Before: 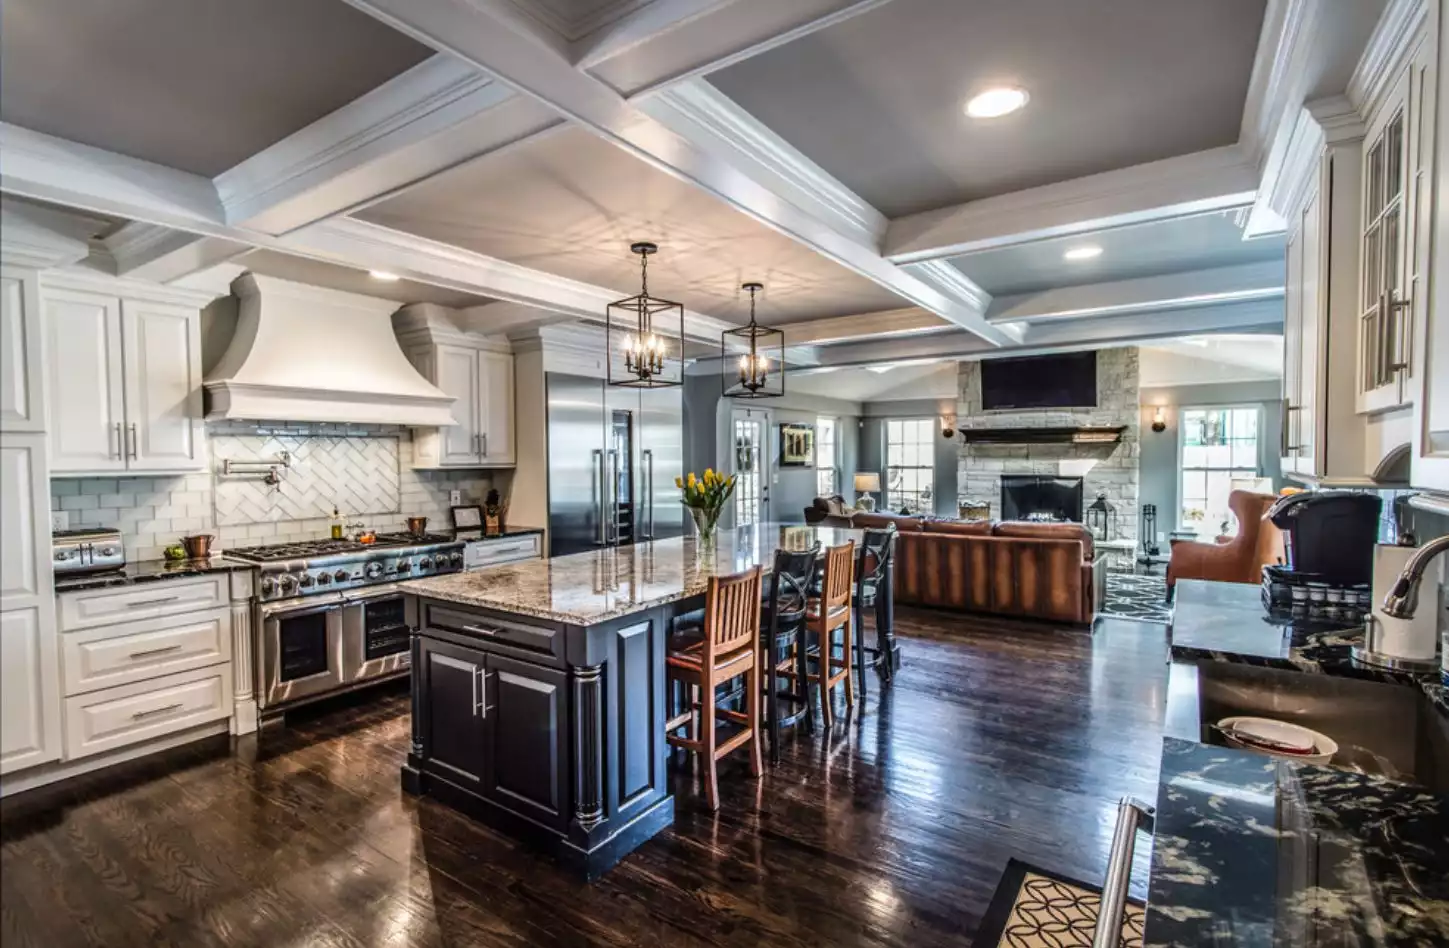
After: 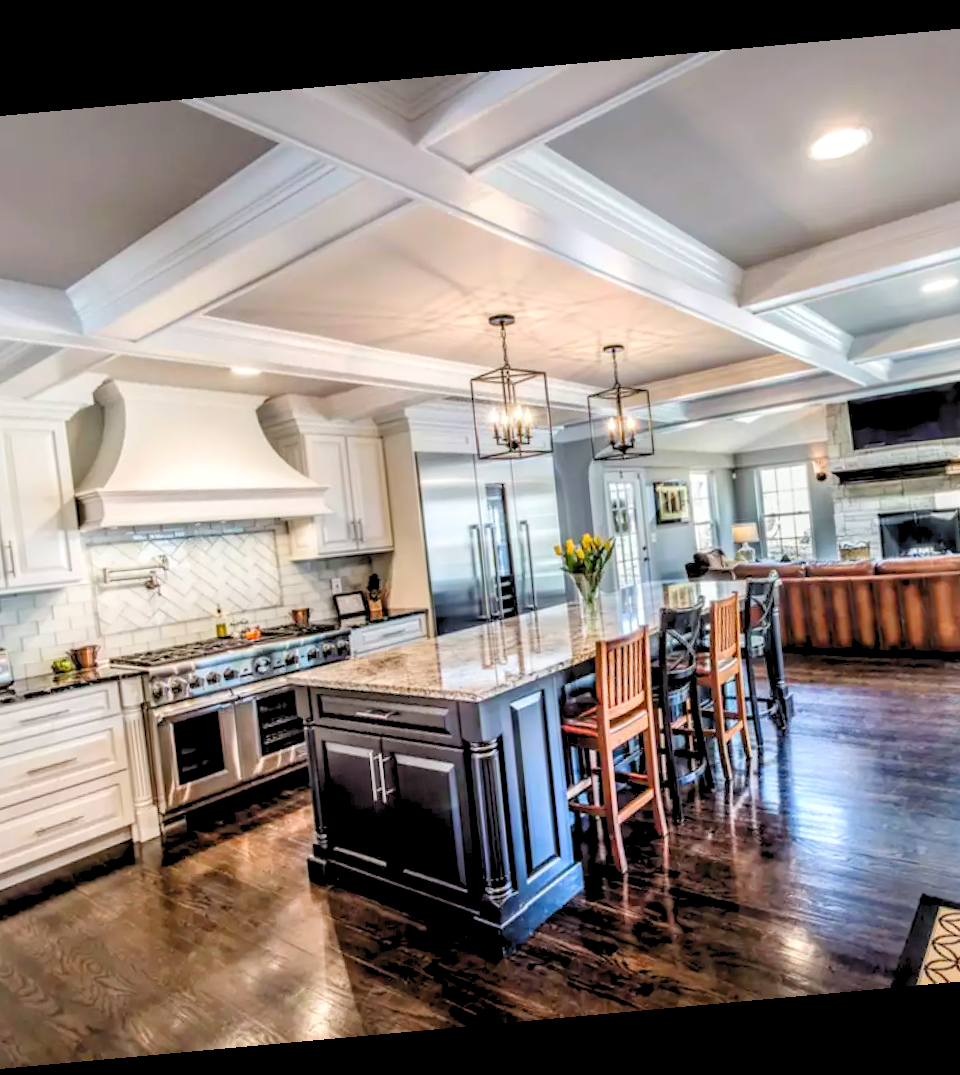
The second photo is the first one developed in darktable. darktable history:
rotate and perspective: rotation -5.2°, automatic cropping off
levels: levels [0.072, 0.414, 0.976]
crop: left 10.644%, right 26.528%
